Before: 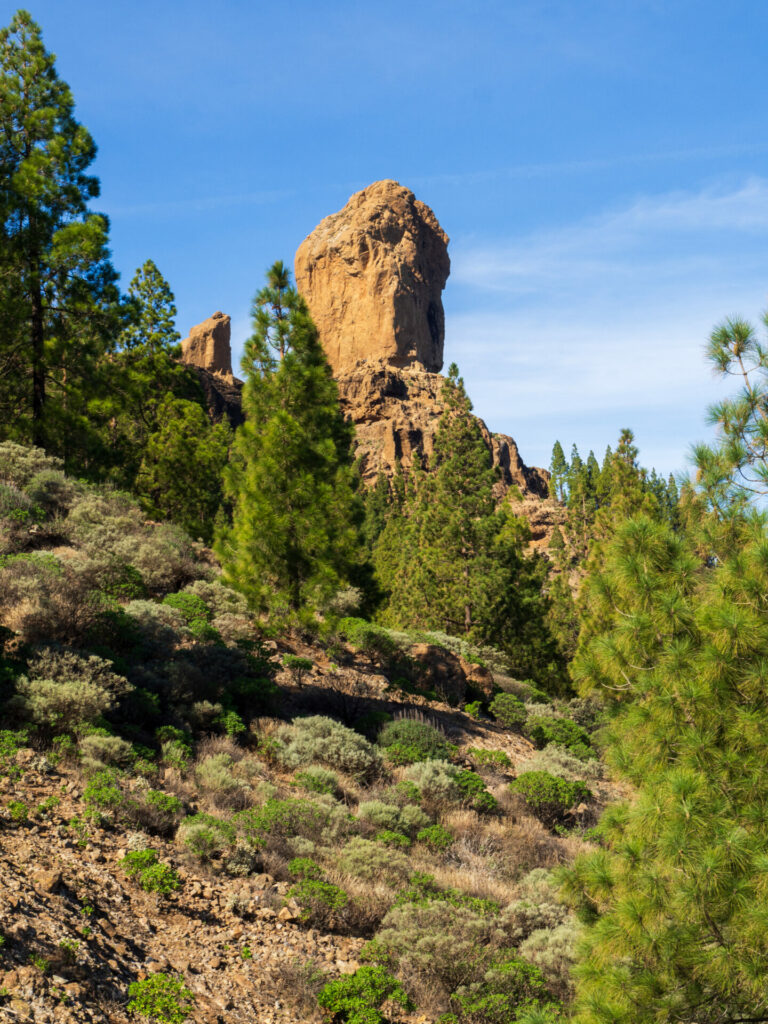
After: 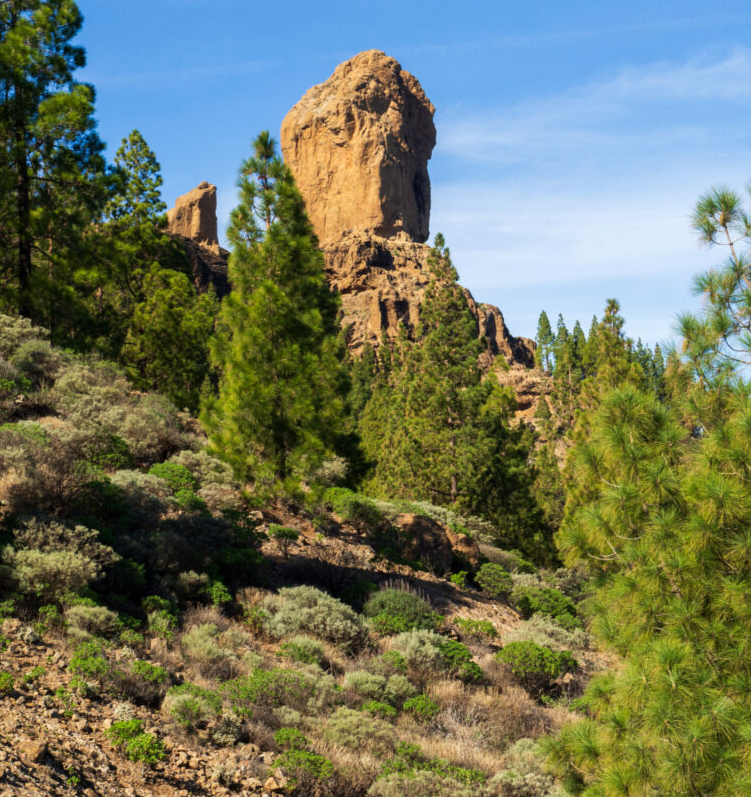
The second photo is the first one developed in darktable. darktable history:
exposure: exposure 0.014 EV, compensate exposure bias true, compensate highlight preservation false
crop and rotate: left 1.936%, top 12.751%, right 0.227%, bottom 9.414%
